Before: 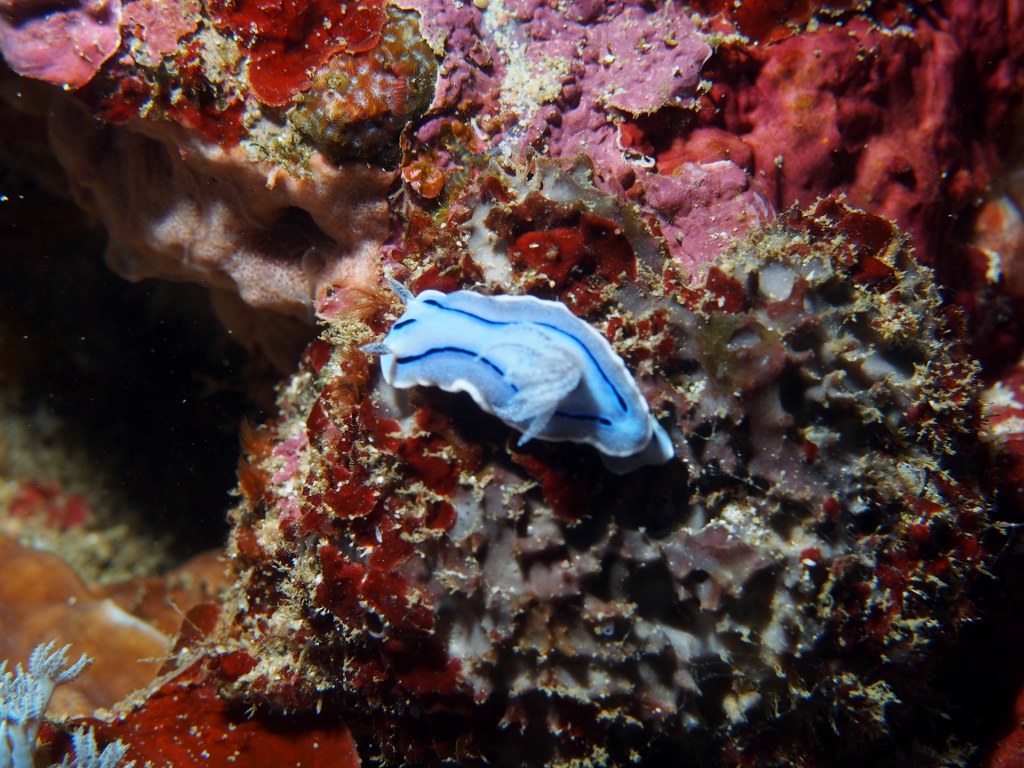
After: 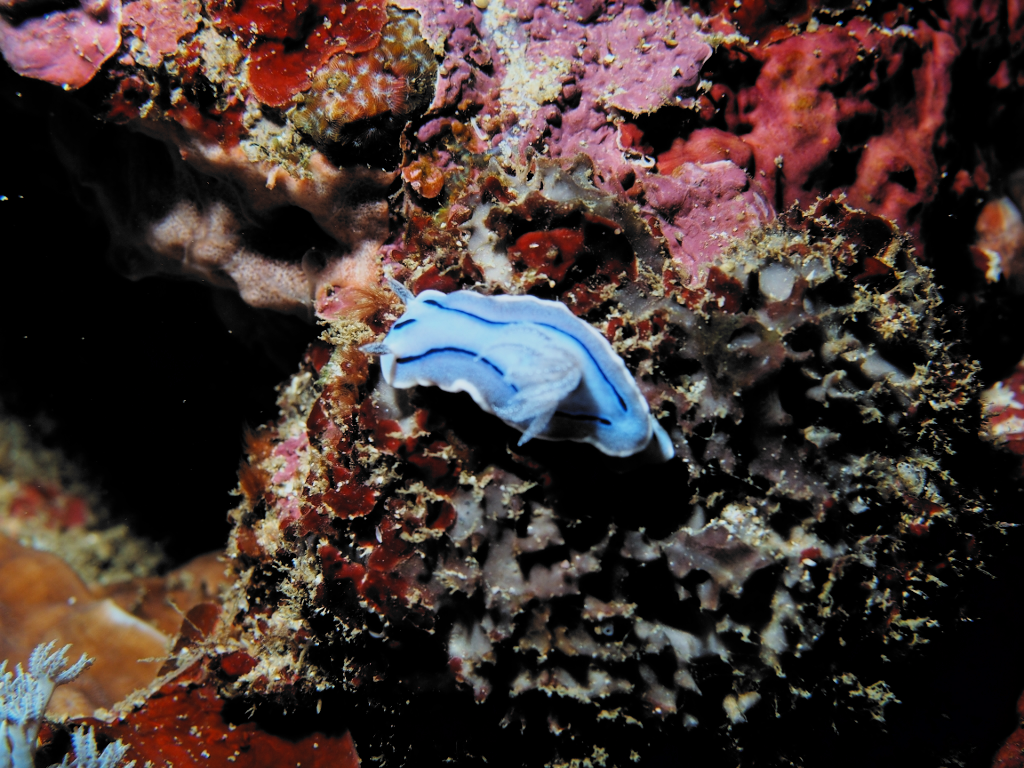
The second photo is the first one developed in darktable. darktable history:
filmic rgb: black relative exposure -5 EV, white relative exposure 3.5 EV, hardness 3.18, contrast 1.193, highlights saturation mix -49.29%, color science v6 (2022)
